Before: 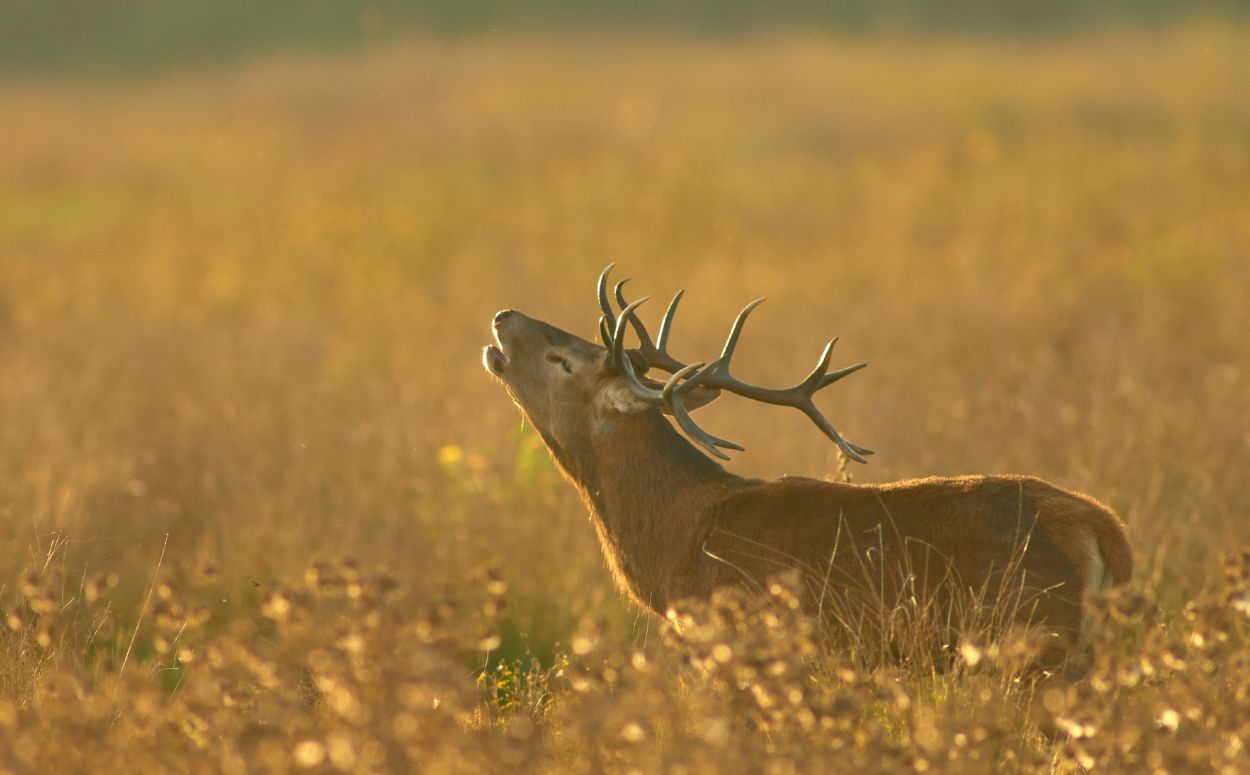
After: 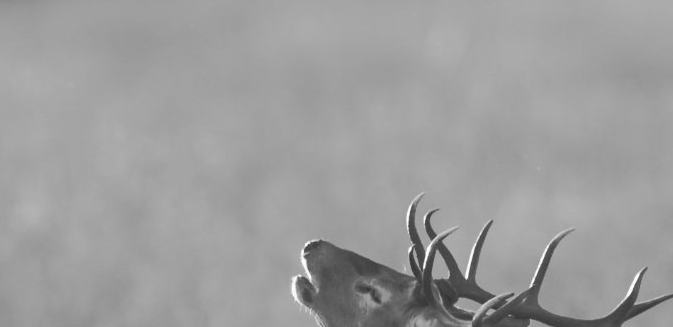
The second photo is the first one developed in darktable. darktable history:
monochrome: a 32, b 64, size 2.3
tone curve: curves: ch0 [(0, 0) (0.003, 0.003) (0.011, 0.011) (0.025, 0.024) (0.044, 0.044) (0.069, 0.068) (0.1, 0.098) (0.136, 0.133) (0.177, 0.174) (0.224, 0.22) (0.277, 0.272) (0.335, 0.329) (0.399, 0.392) (0.468, 0.46) (0.543, 0.607) (0.623, 0.676) (0.709, 0.75) (0.801, 0.828) (0.898, 0.912) (1, 1)], preserve colors none
crop: left 15.306%, top 9.065%, right 30.789%, bottom 48.638%
